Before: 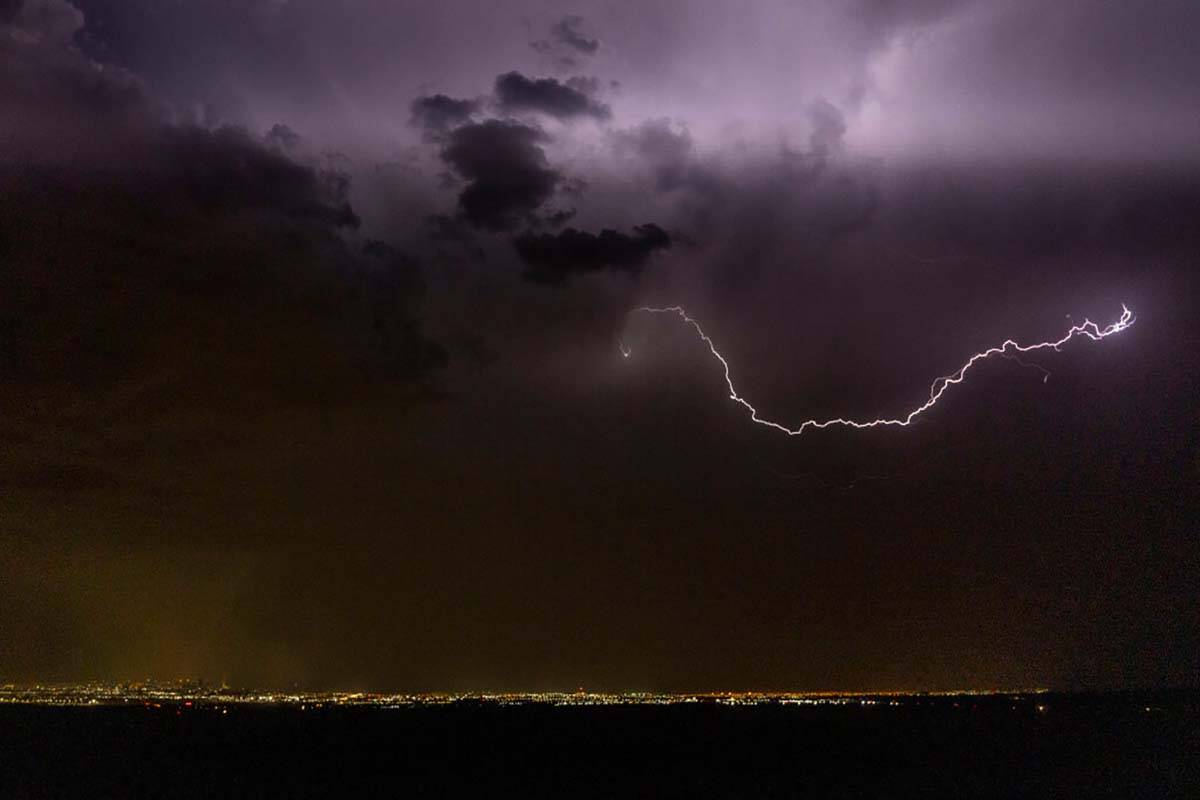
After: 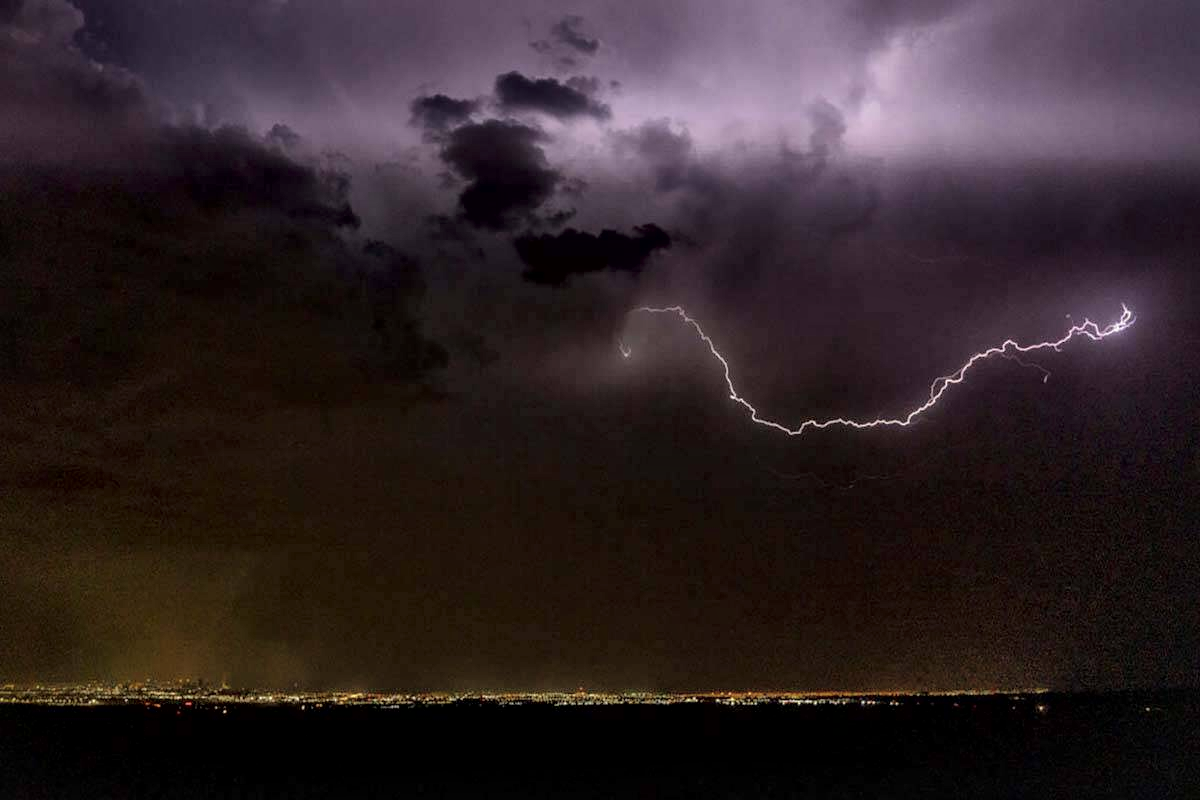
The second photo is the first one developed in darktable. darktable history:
local contrast: mode bilateral grid, contrast 21, coarseness 51, detail 173%, midtone range 0.2
